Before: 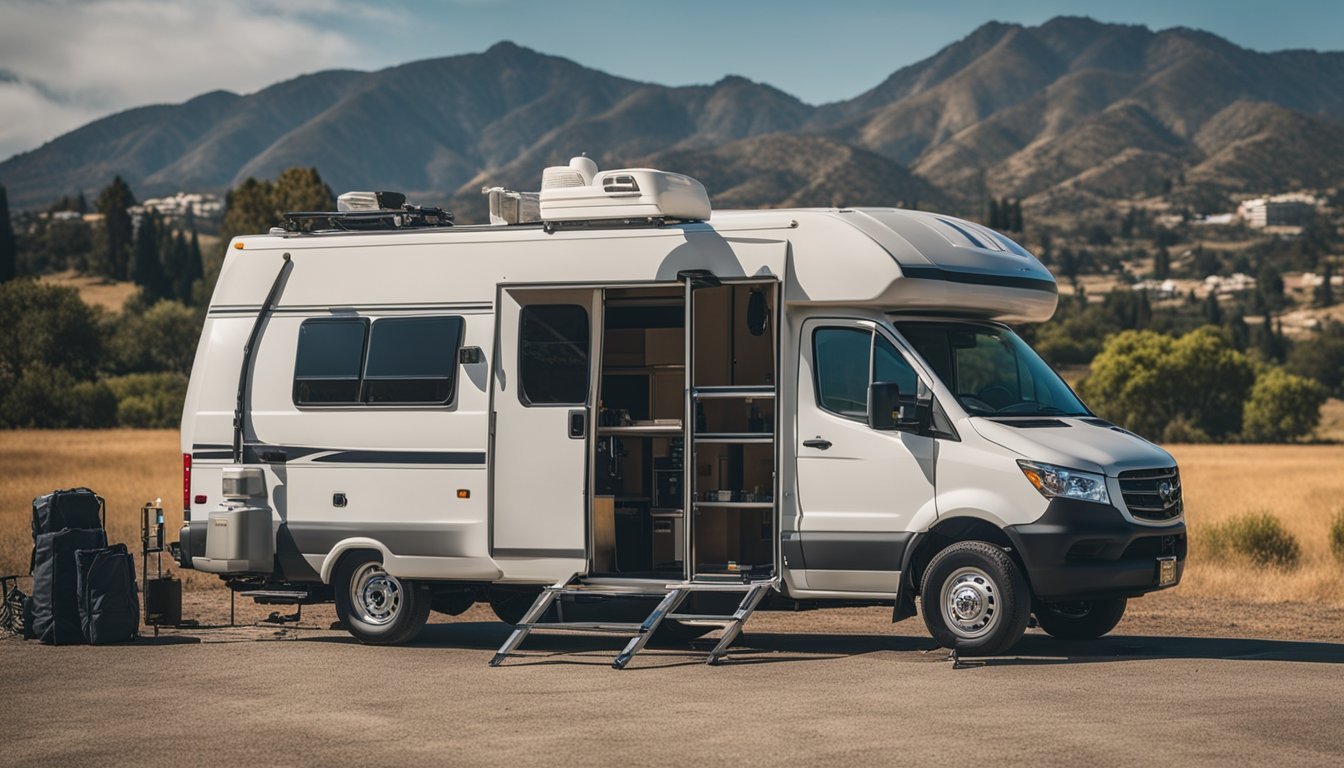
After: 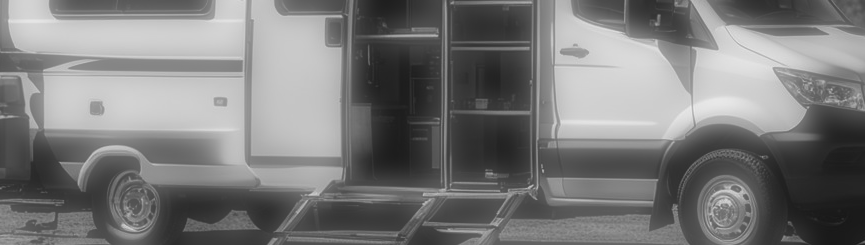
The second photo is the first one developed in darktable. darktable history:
crop: left 18.091%, top 51.13%, right 17.525%, bottom 16.85%
monochrome: on, module defaults
soften: on, module defaults
